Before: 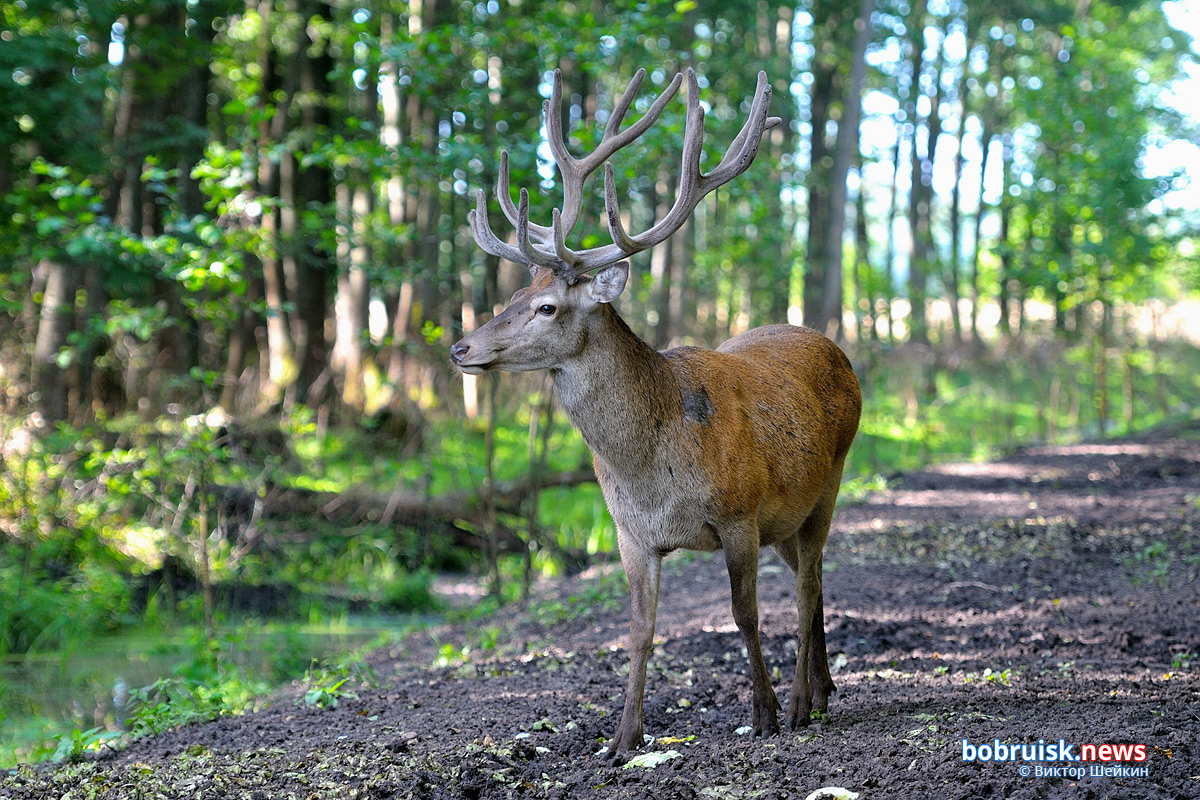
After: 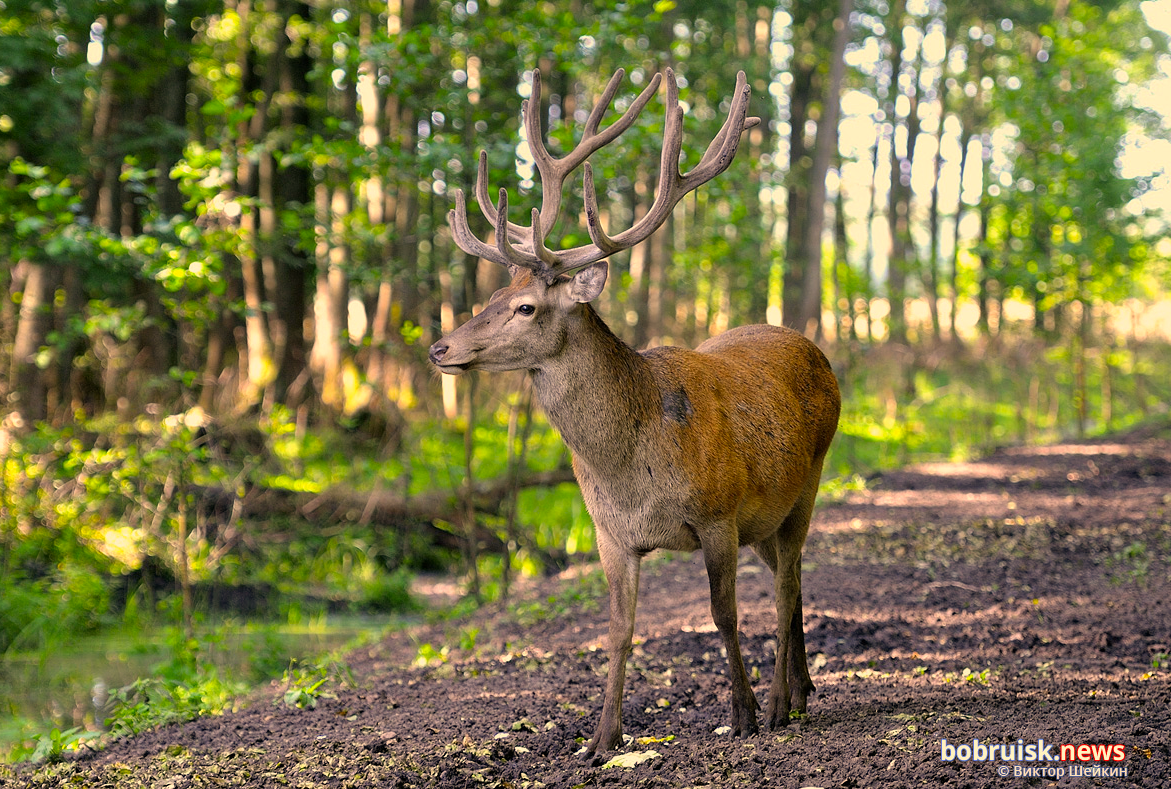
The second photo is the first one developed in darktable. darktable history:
crop and rotate: left 1.774%, right 0.633%, bottom 1.28%
color correction: highlights a* 15, highlights b* 31.55
